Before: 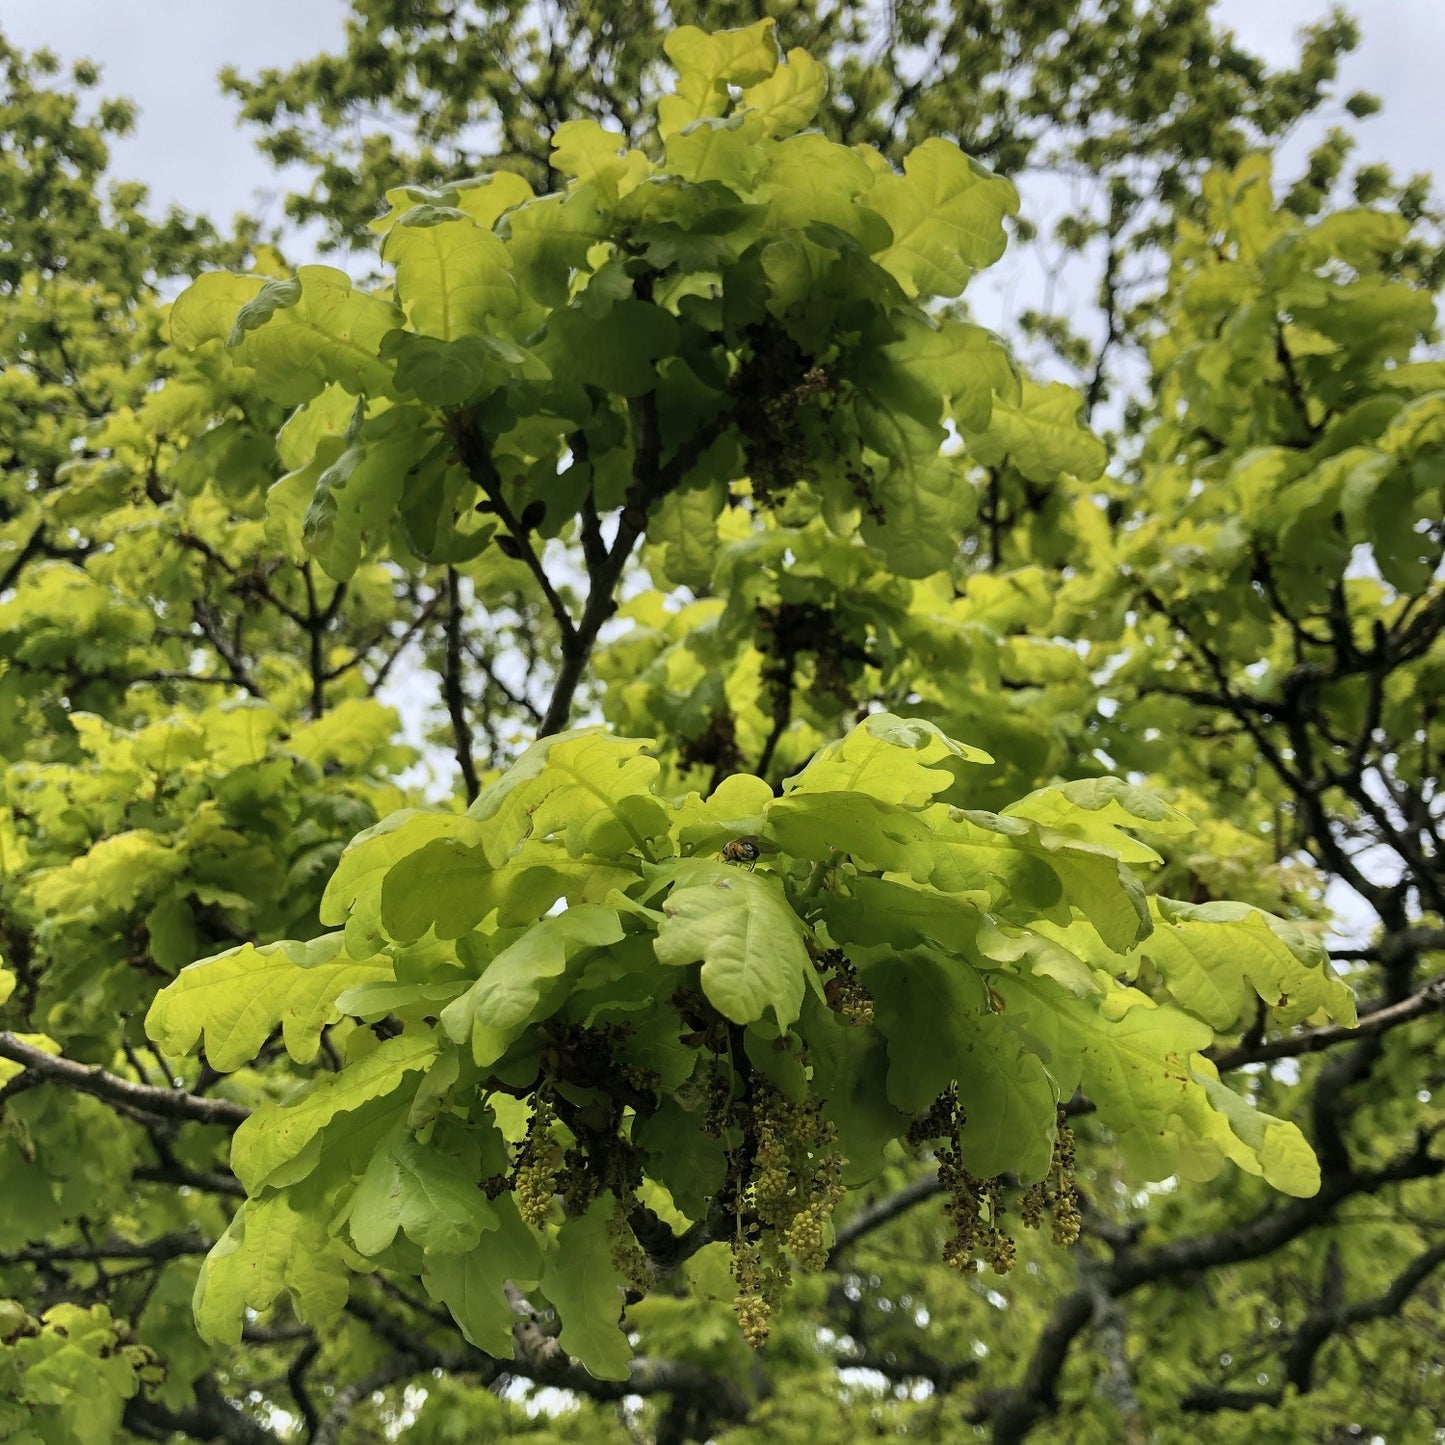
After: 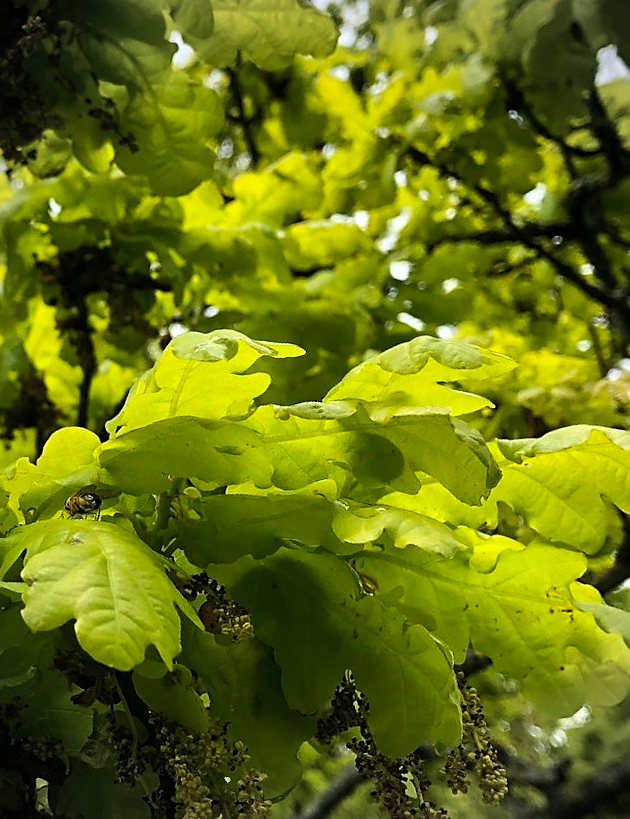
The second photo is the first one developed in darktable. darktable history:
rotate and perspective: rotation -14.8°, crop left 0.1, crop right 0.903, crop top 0.25, crop bottom 0.748
sharpen: radius 1.864, amount 0.398, threshold 1.271
crop: left 47.628%, top 6.643%, right 7.874%
vignetting: on, module defaults
color balance rgb: perceptual saturation grading › global saturation 20%, global vibrance 20%
tone equalizer: -8 EV -0.417 EV, -7 EV -0.389 EV, -6 EV -0.333 EV, -5 EV -0.222 EV, -3 EV 0.222 EV, -2 EV 0.333 EV, -1 EV 0.389 EV, +0 EV 0.417 EV, edges refinement/feathering 500, mask exposure compensation -1.57 EV, preserve details no
